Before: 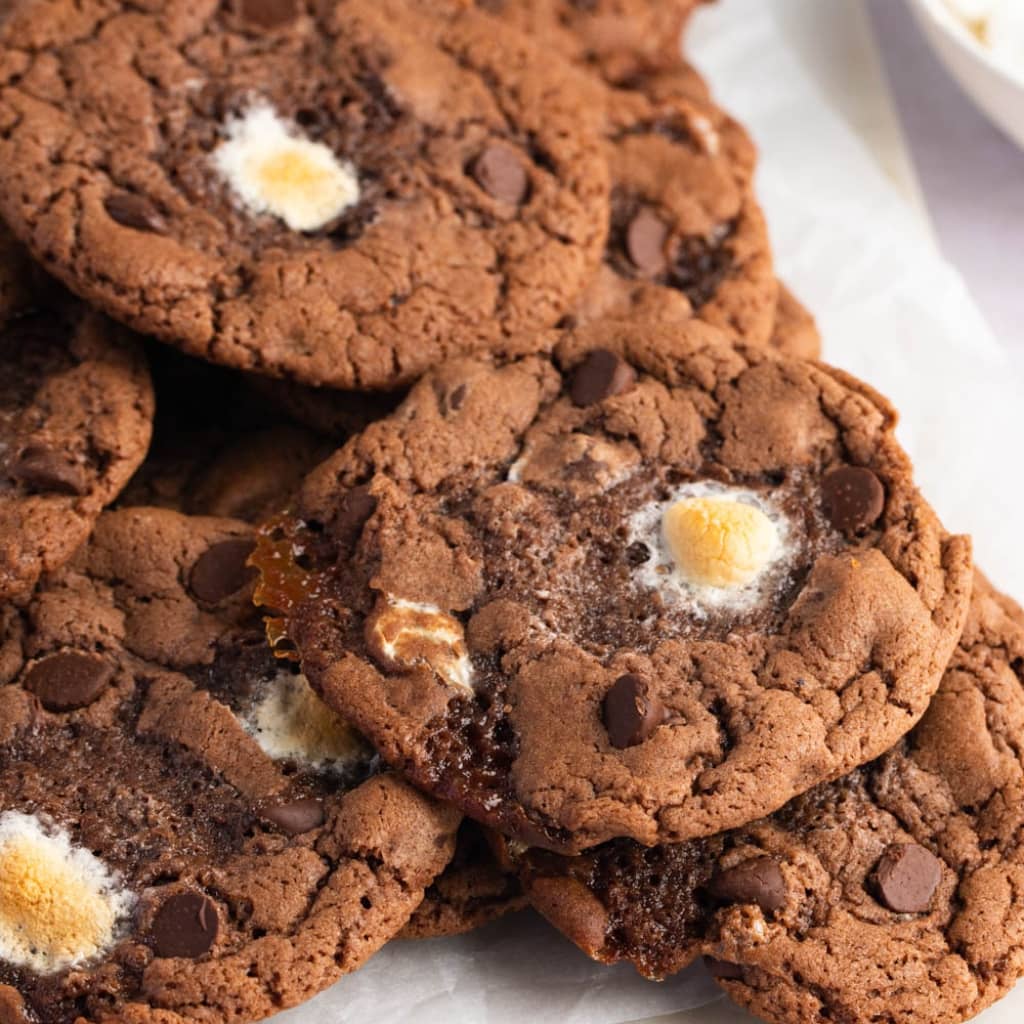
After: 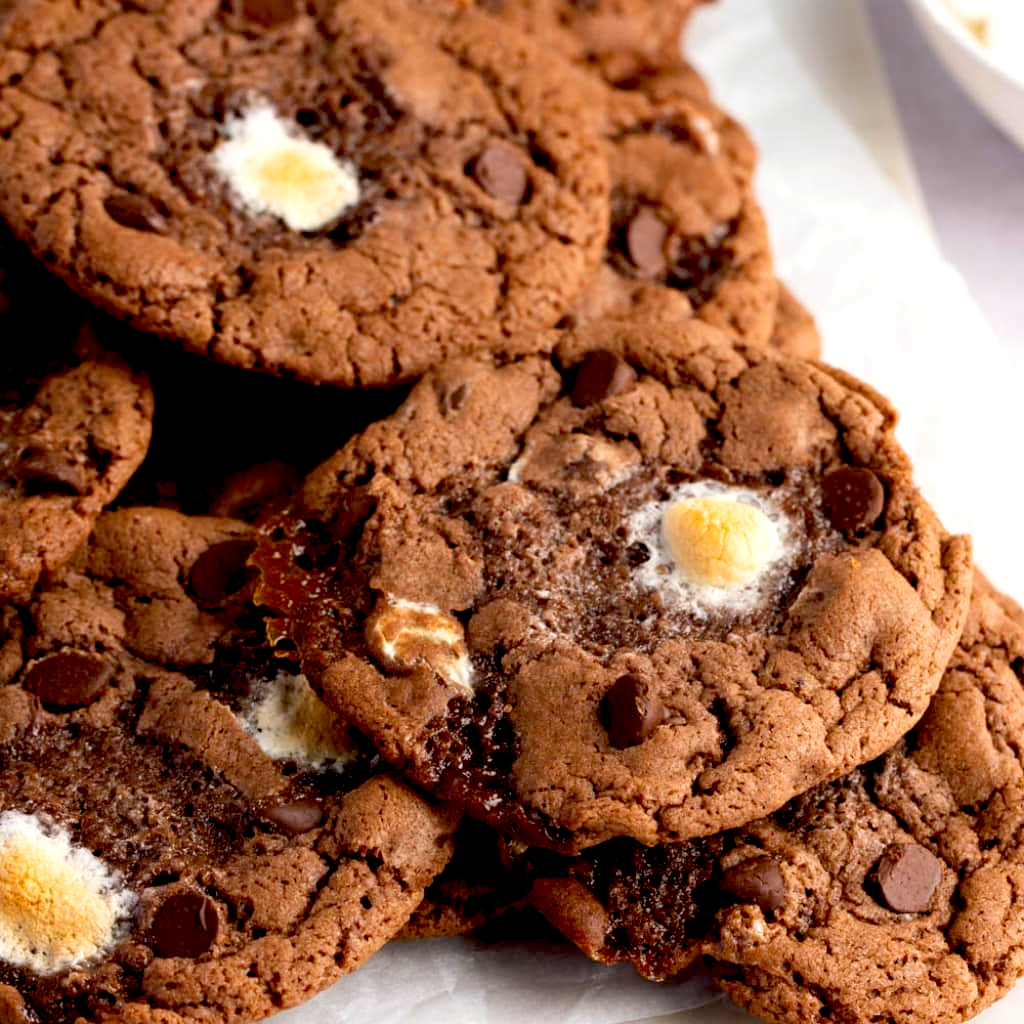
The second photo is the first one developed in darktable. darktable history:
exposure: black level correction 0.024, exposure 0.181 EV, compensate highlight preservation false
